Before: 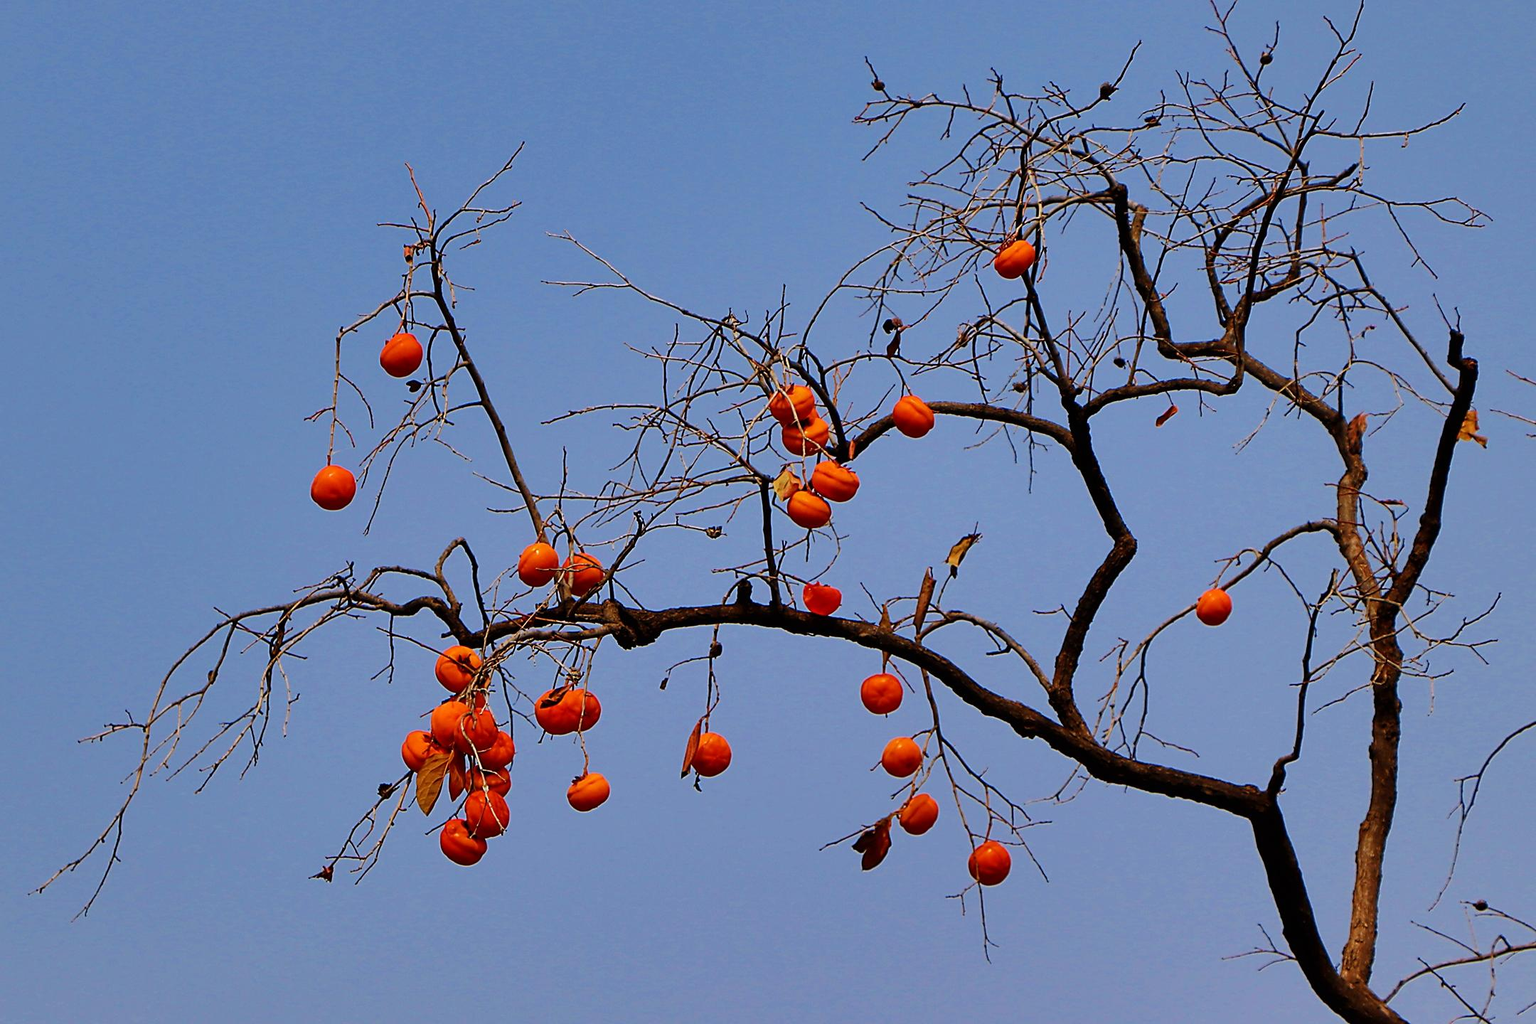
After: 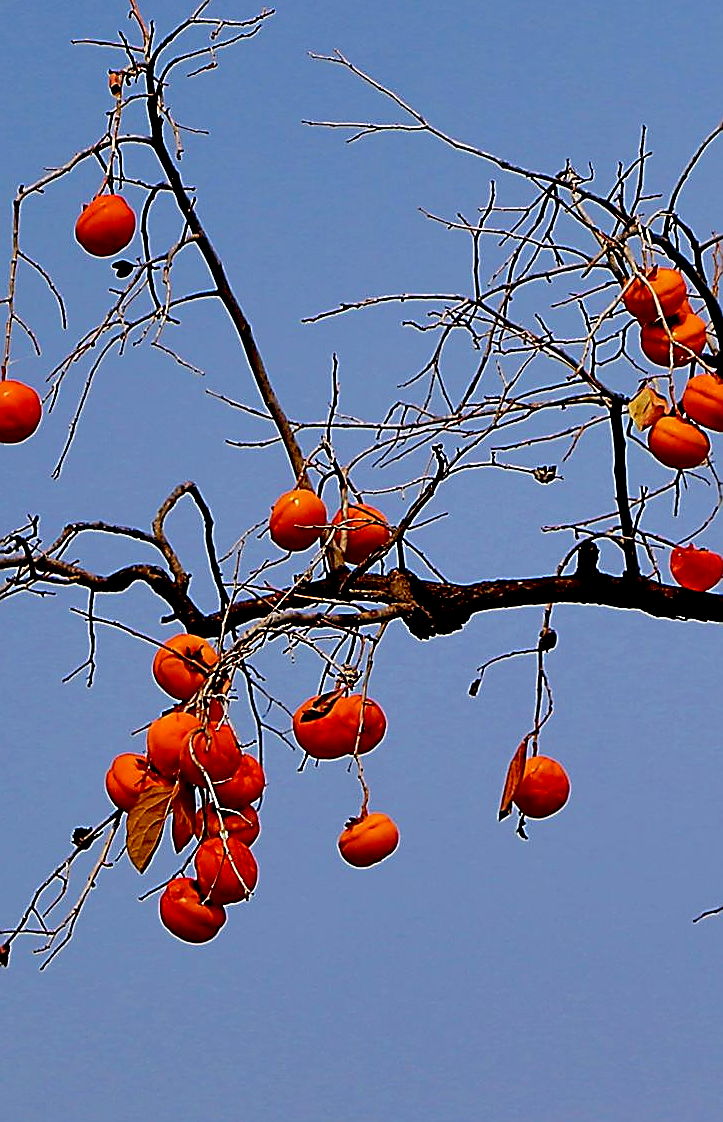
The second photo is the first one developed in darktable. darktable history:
sharpen: radius 1.412, amount 1.244, threshold 0.655
crop and rotate: left 21.337%, top 19.064%, right 45.175%, bottom 2.97%
exposure: black level correction 0.018, exposure -0.009 EV, compensate exposure bias true, compensate highlight preservation false
